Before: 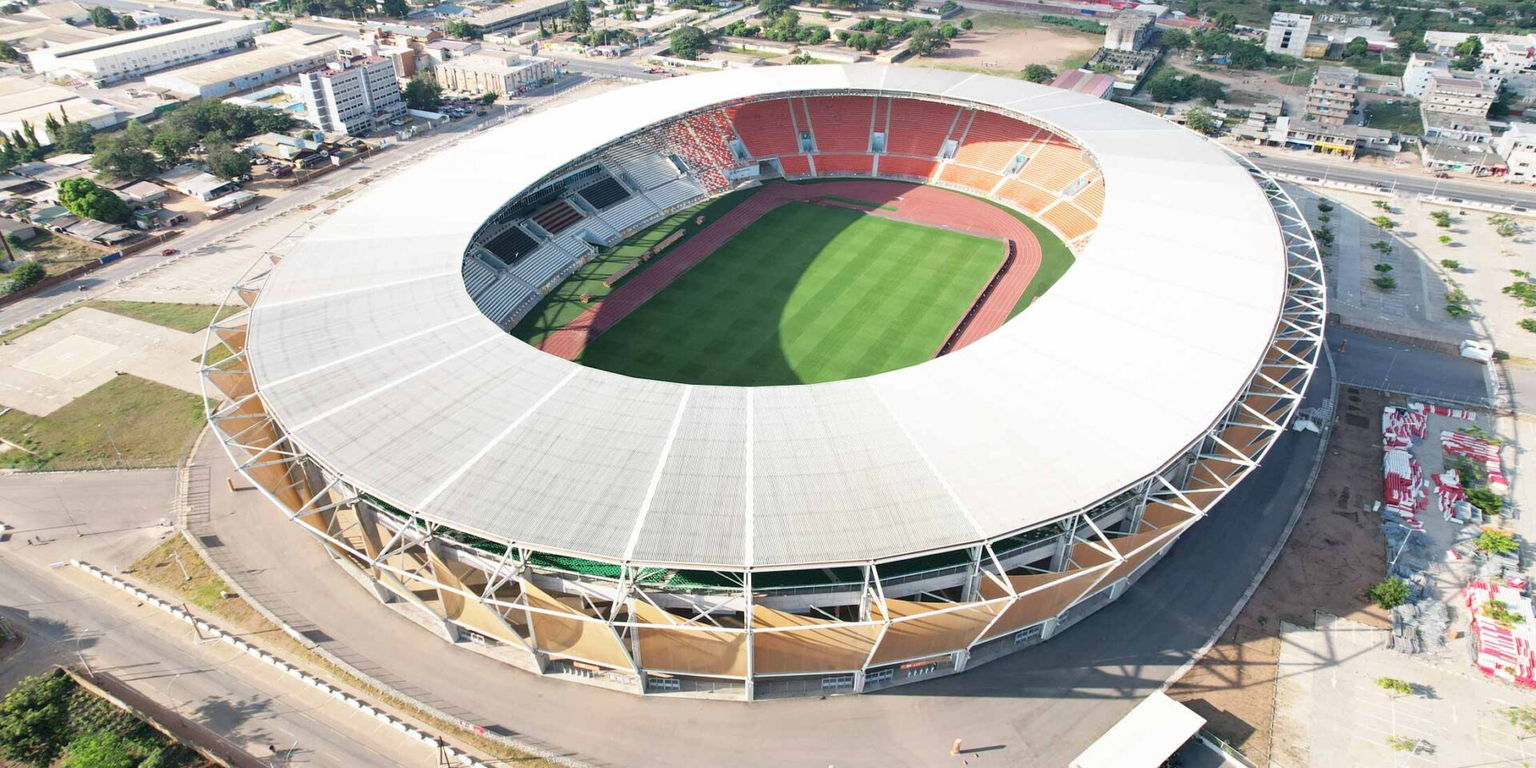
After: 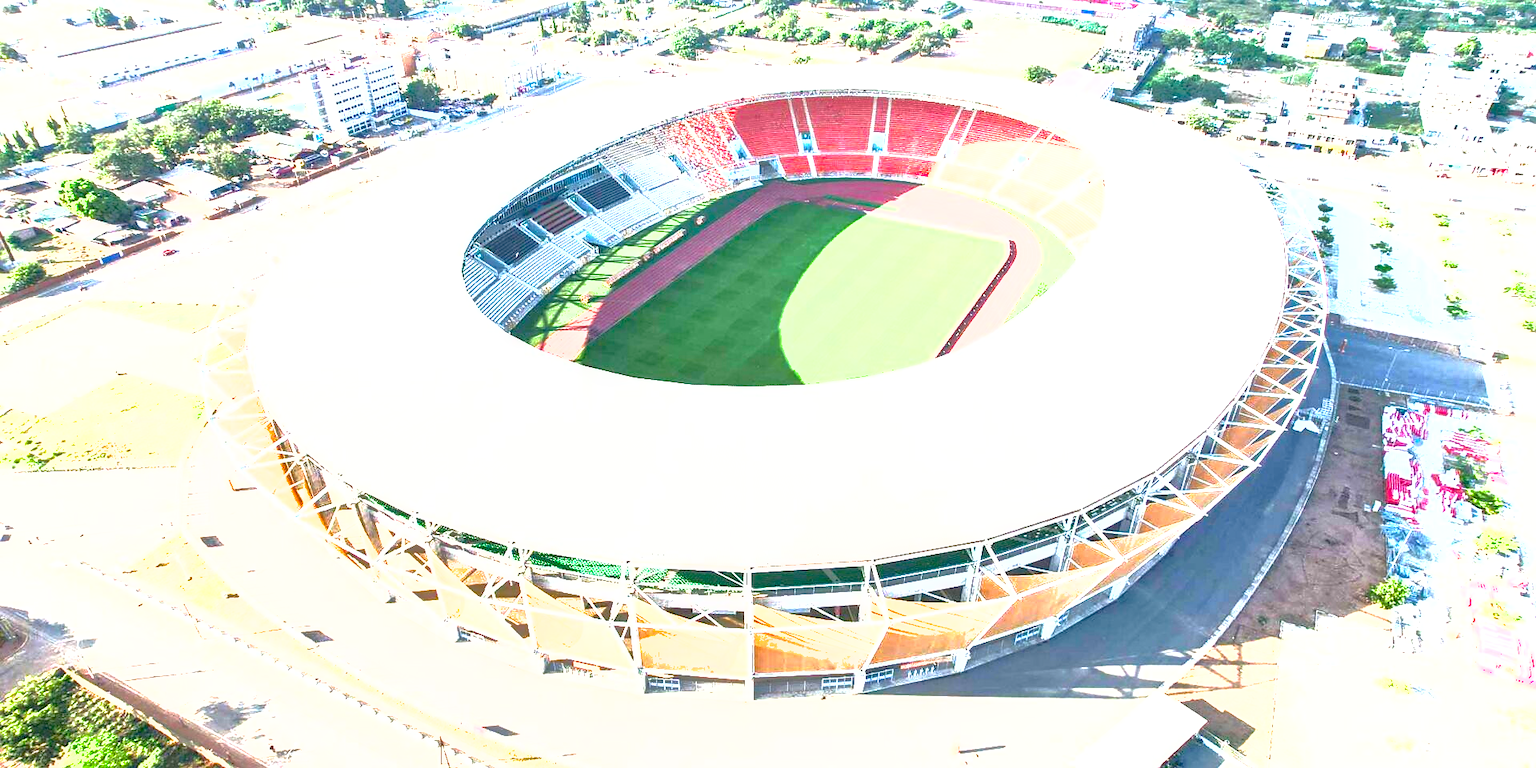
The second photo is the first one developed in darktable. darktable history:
color balance rgb: perceptual saturation grading › global saturation 35%, perceptual saturation grading › highlights -25%, perceptual saturation grading › shadows 25%, global vibrance 10%
sharpen: radius 1, threshold 1
shadows and highlights: on, module defaults
exposure: exposure 2.25 EV, compensate highlight preservation false
local contrast: on, module defaults
